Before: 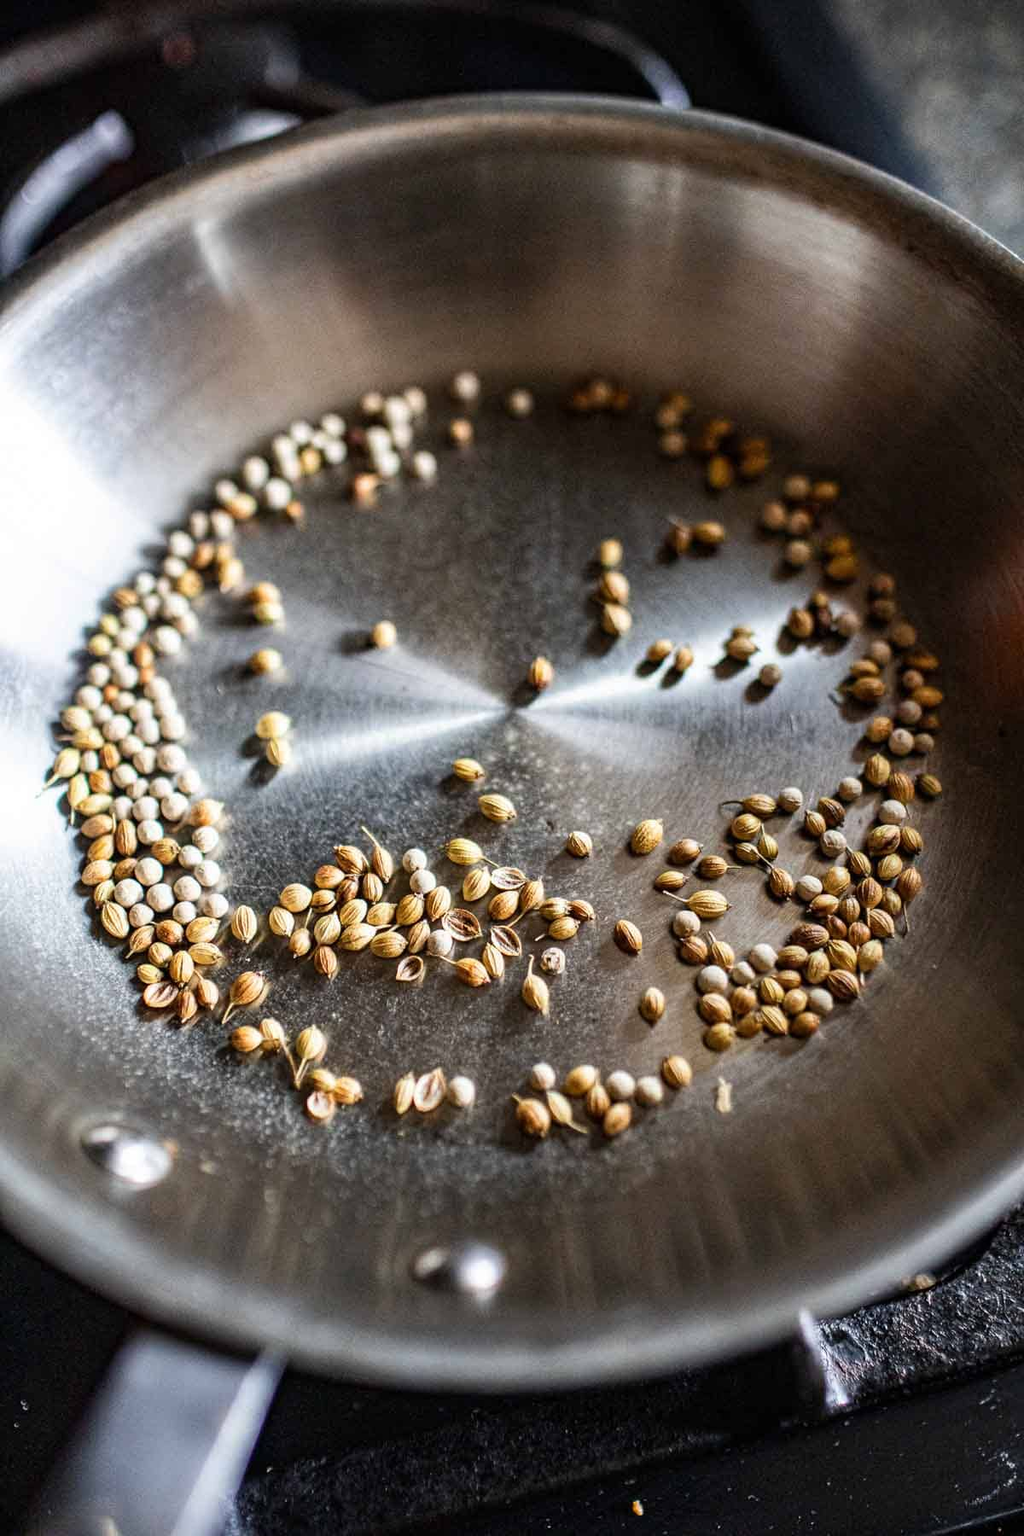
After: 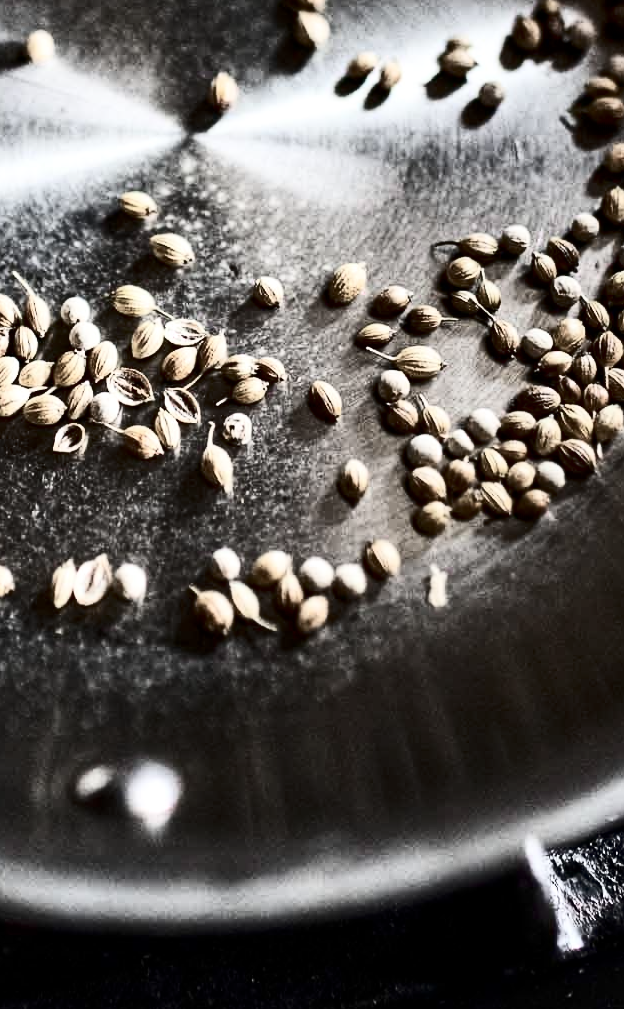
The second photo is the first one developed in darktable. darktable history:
crop: left 34.332%, top 38.729%, right 13.63%, bottom 5.16%
exposure: black level correction 0.002, exposure 0.146 EV, compensate exposure bias true, compensate highlight preservation false
contrast brightness saturation: contrast 0.486, saturation -0.103
color zones: curves: ch0 [(0, 0.6) (0.129, 0.508) (0.193, 0.483) (0.429, 0.5) (0.571, 0.5) (0.714, 0.5) (0.857, 0.5) (1, 0.6)]; ch1 [(0, 0.481) (0.112, 0.245) (0.213, 0.223) (0.429, 0.233) (0.571, 0.231) (0.683, 0.242) (0.857, 0.296) (1, 0.481)]
